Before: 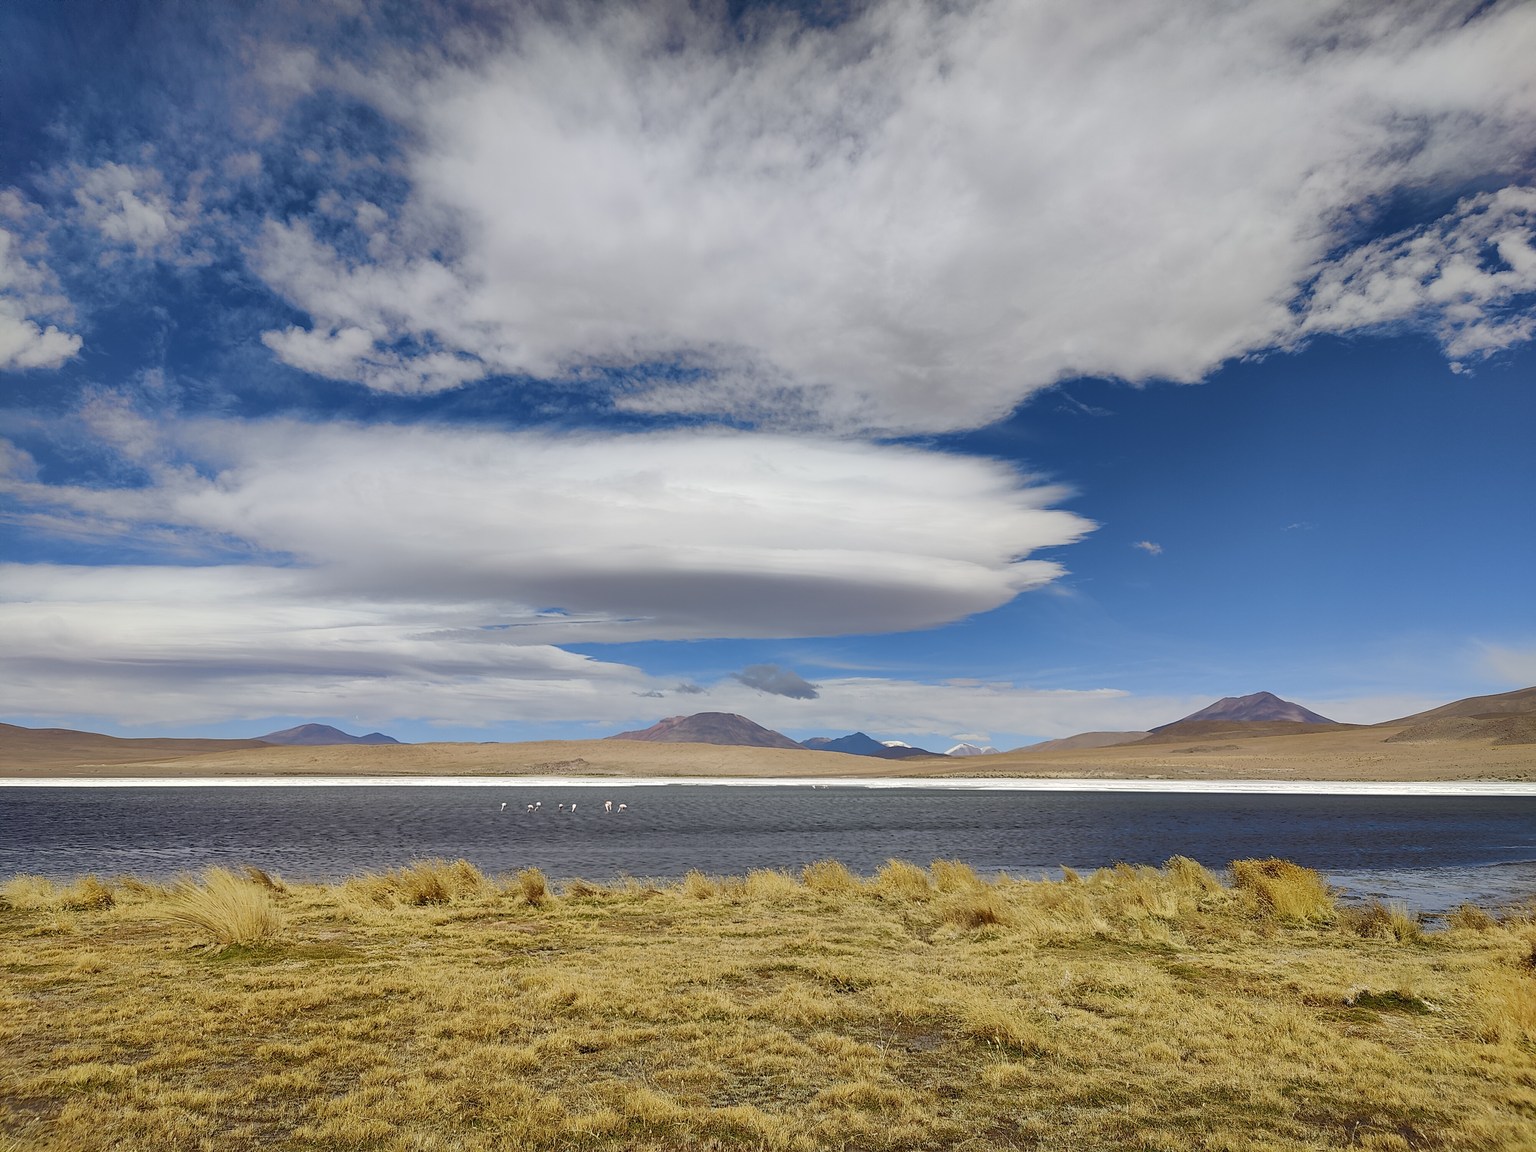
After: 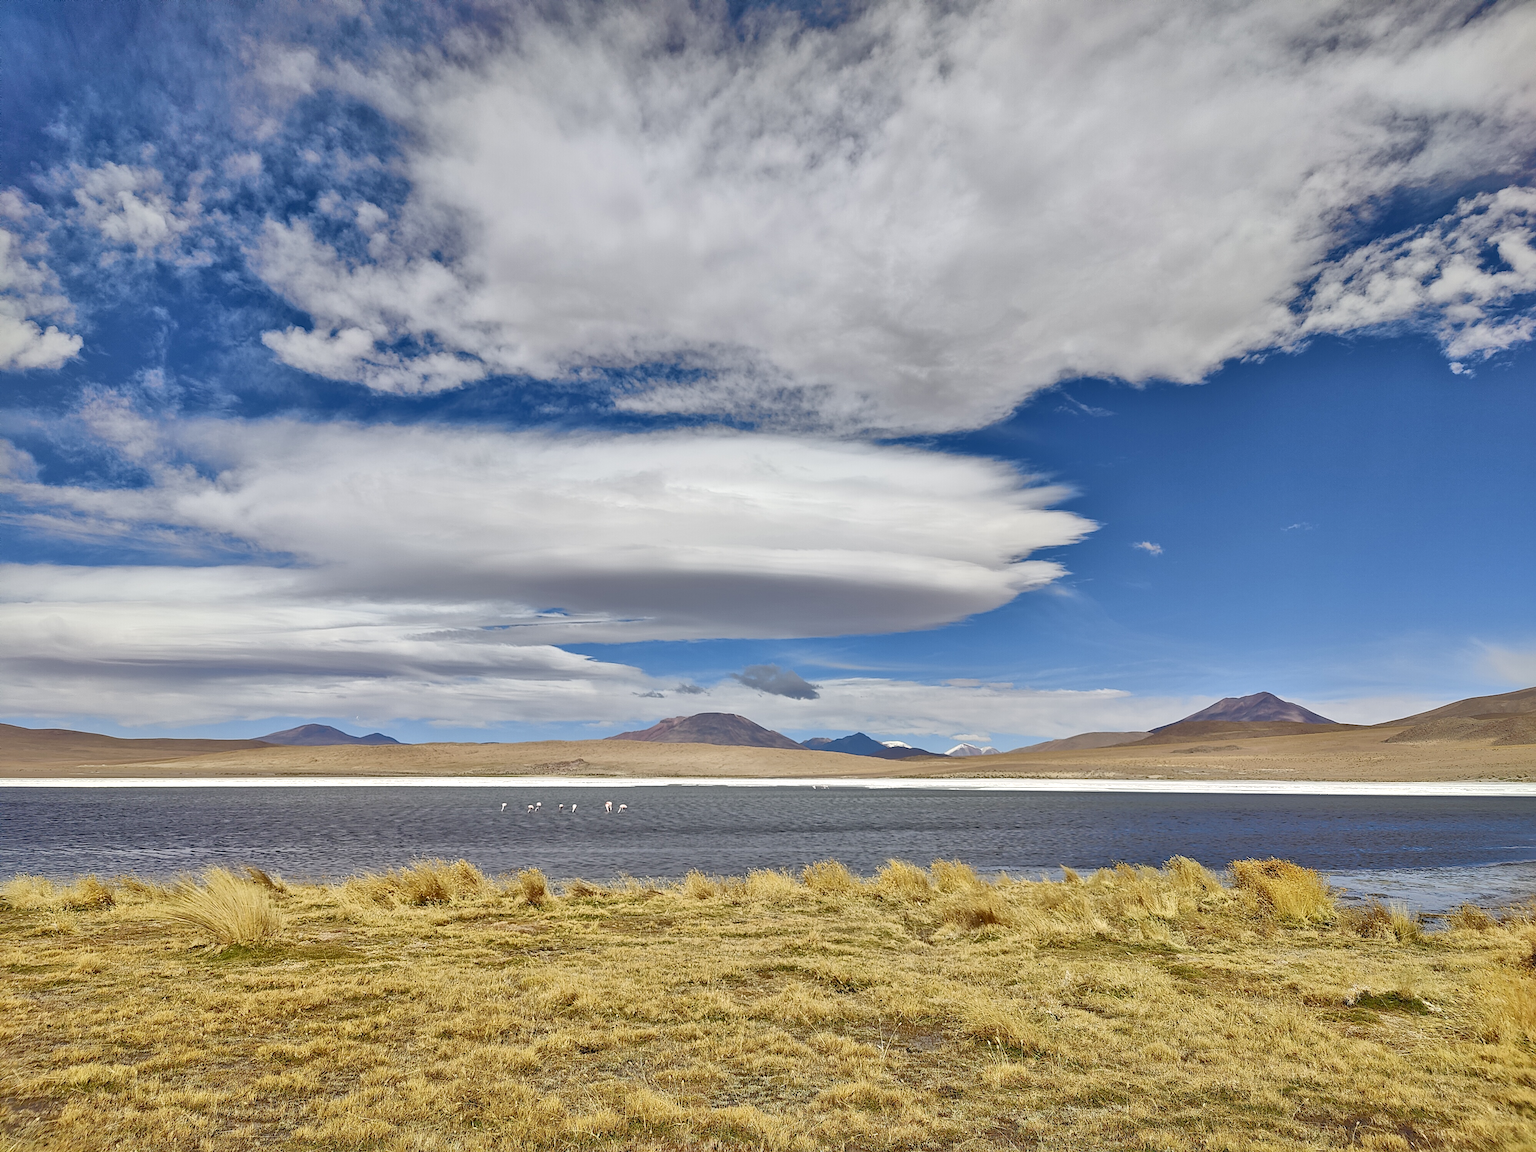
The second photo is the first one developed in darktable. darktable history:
tone equalizer: -7 EV 0.14 EV, -6 EV 0.637 EV, -5 EV 1.12 EV, -4 EV 1.29 EV, -3 EV 1.14 EV, -2 EV 0.6 EV, -1 EV 0.157 EV
local contrast: mode bilateral grid, contrast 20, coarseness 51, detail 149%, midtone range 0.2
